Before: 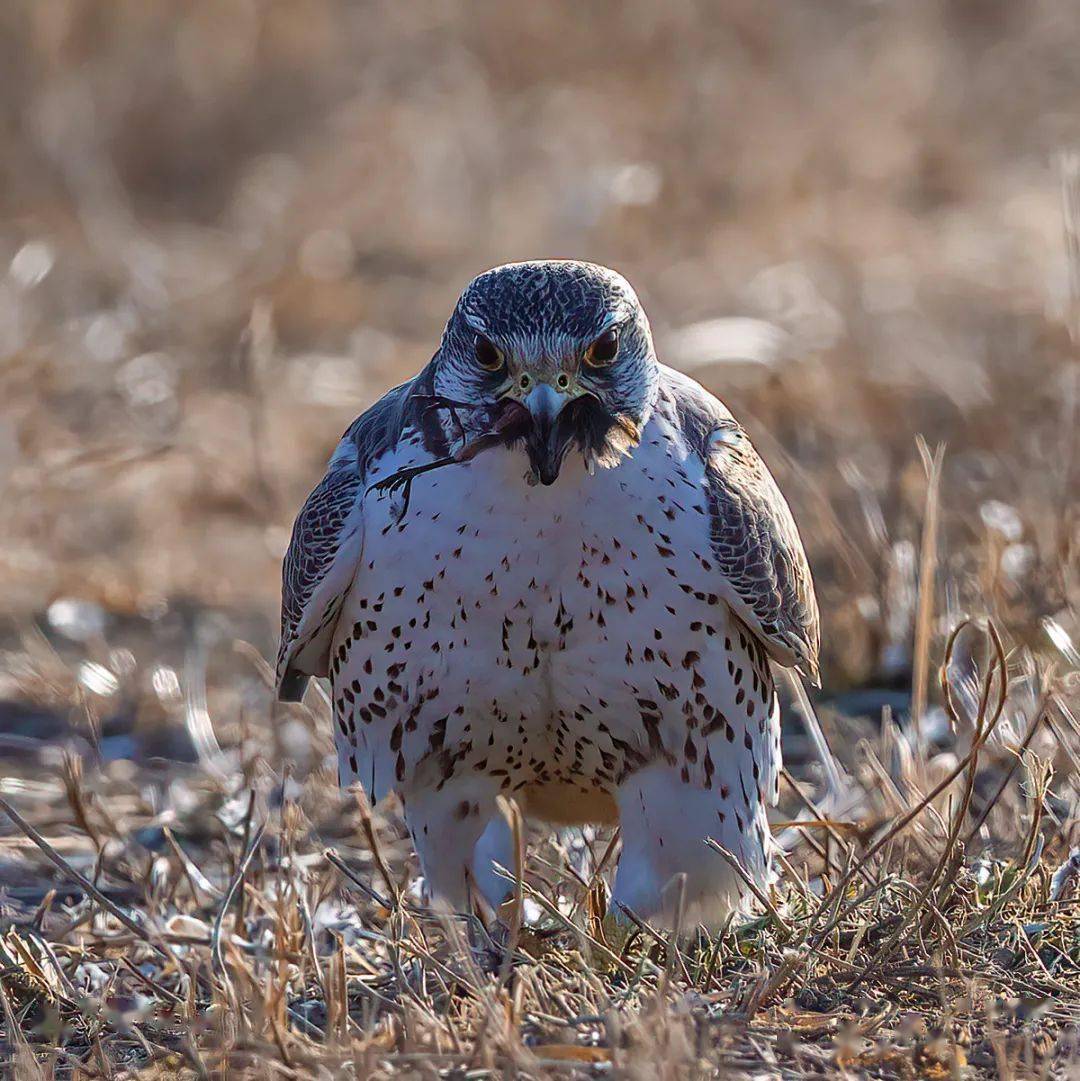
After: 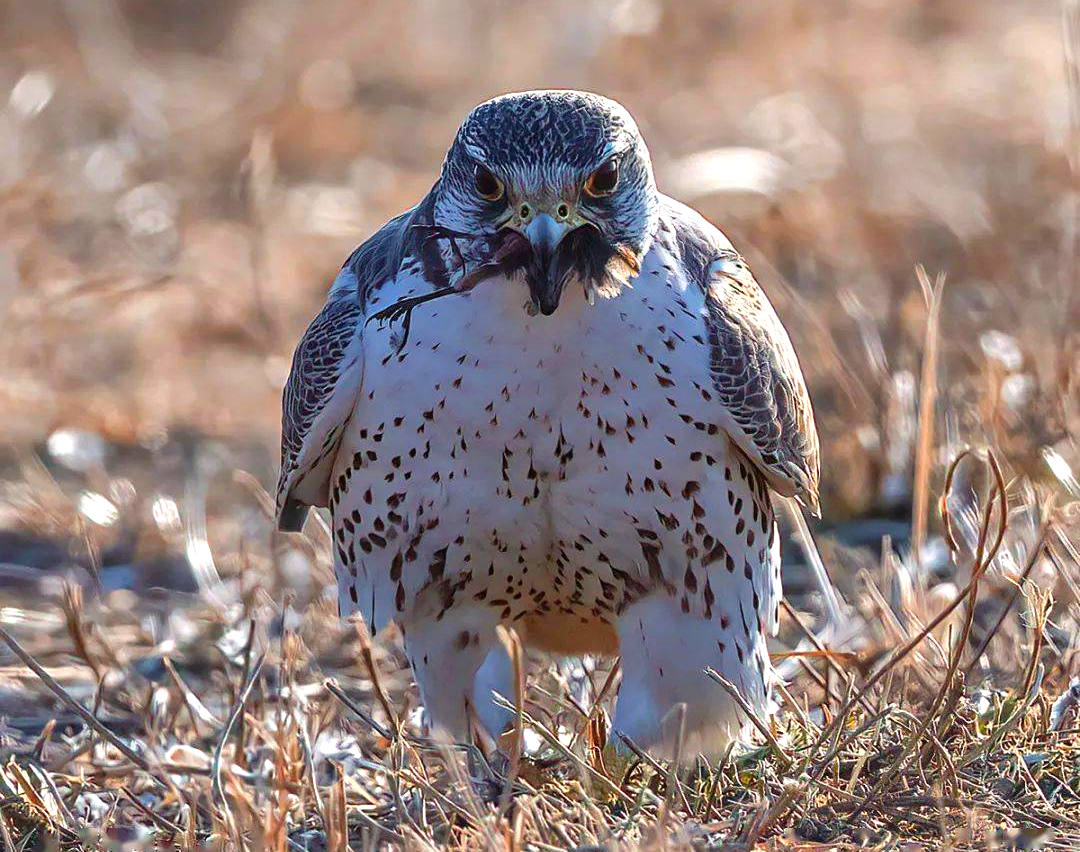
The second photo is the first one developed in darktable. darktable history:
crop and rotate: top 15.782%, bottom 5.398%
color zones: curves: ch1 [(0.24, 0.629) (0.75, 0.5)]; ch2 [(0.255, 0.454) (0.745, 0.491)]
exposure: exposure 0.487 EV, compensate highlight preservation false
tone equalizer: edges refinement/feathering 500, mask exposure compensation -1.57 EV, preserve details no
